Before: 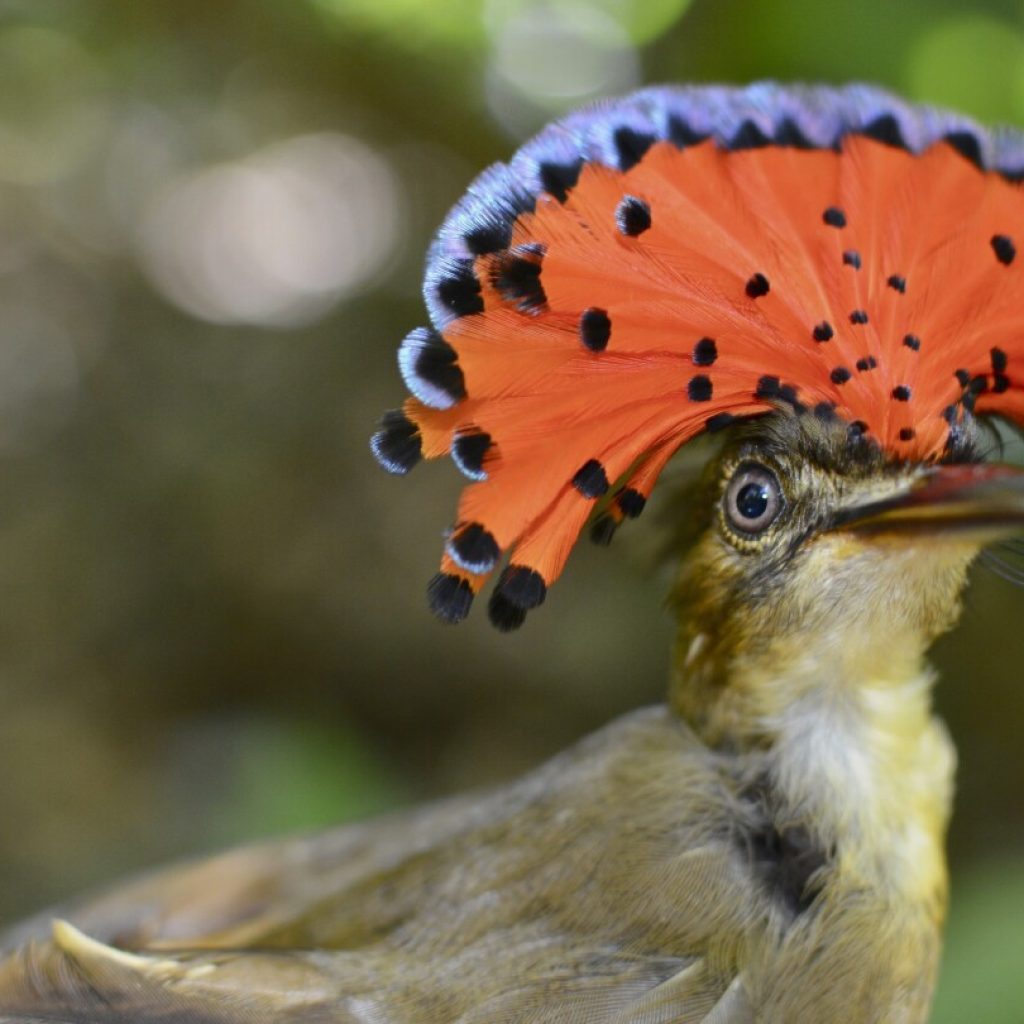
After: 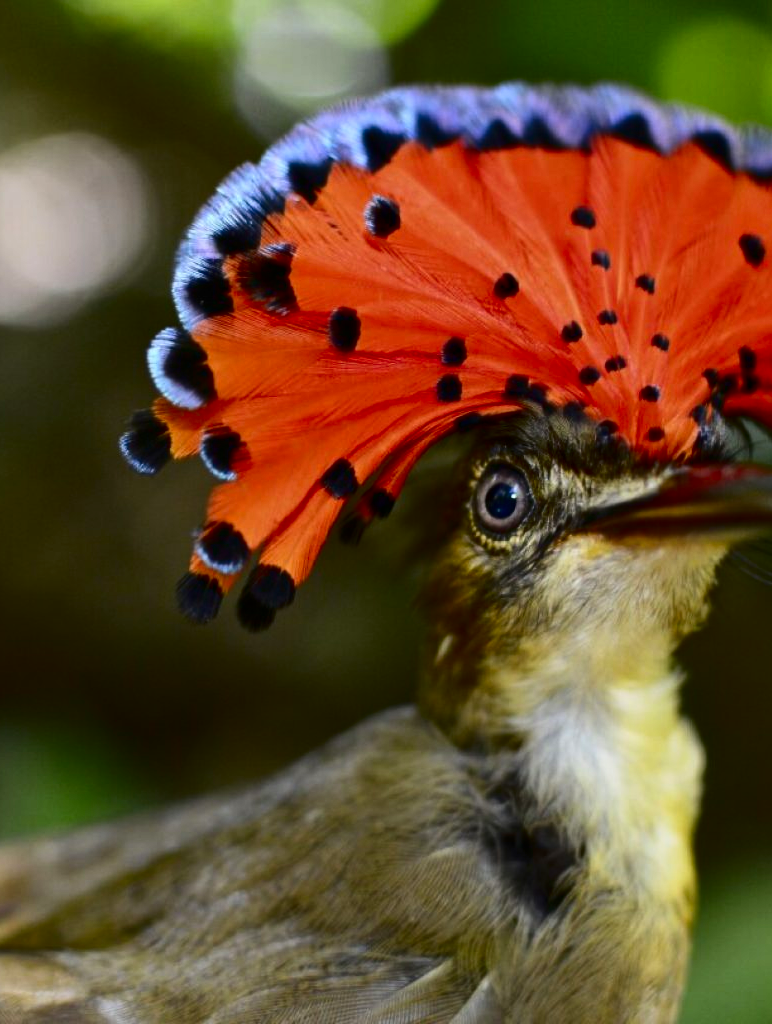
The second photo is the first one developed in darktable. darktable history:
contrast brightness saturation: contrast 0.218, brightness -0.189, saturation 0.241
crop and rotate: left 24.527%
